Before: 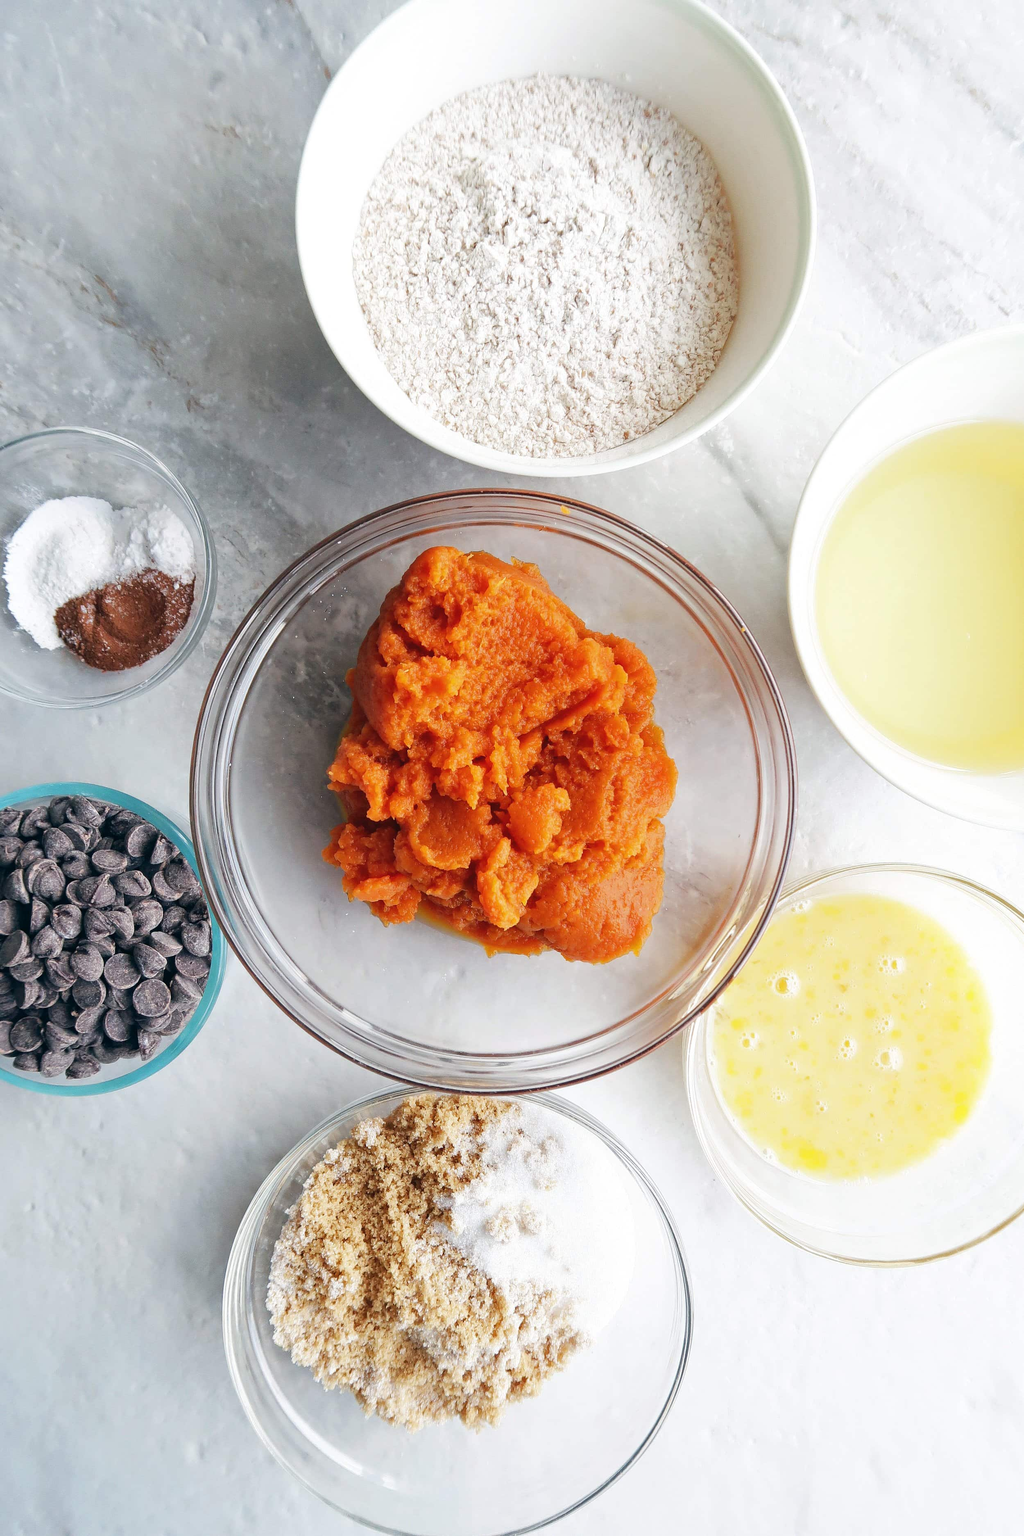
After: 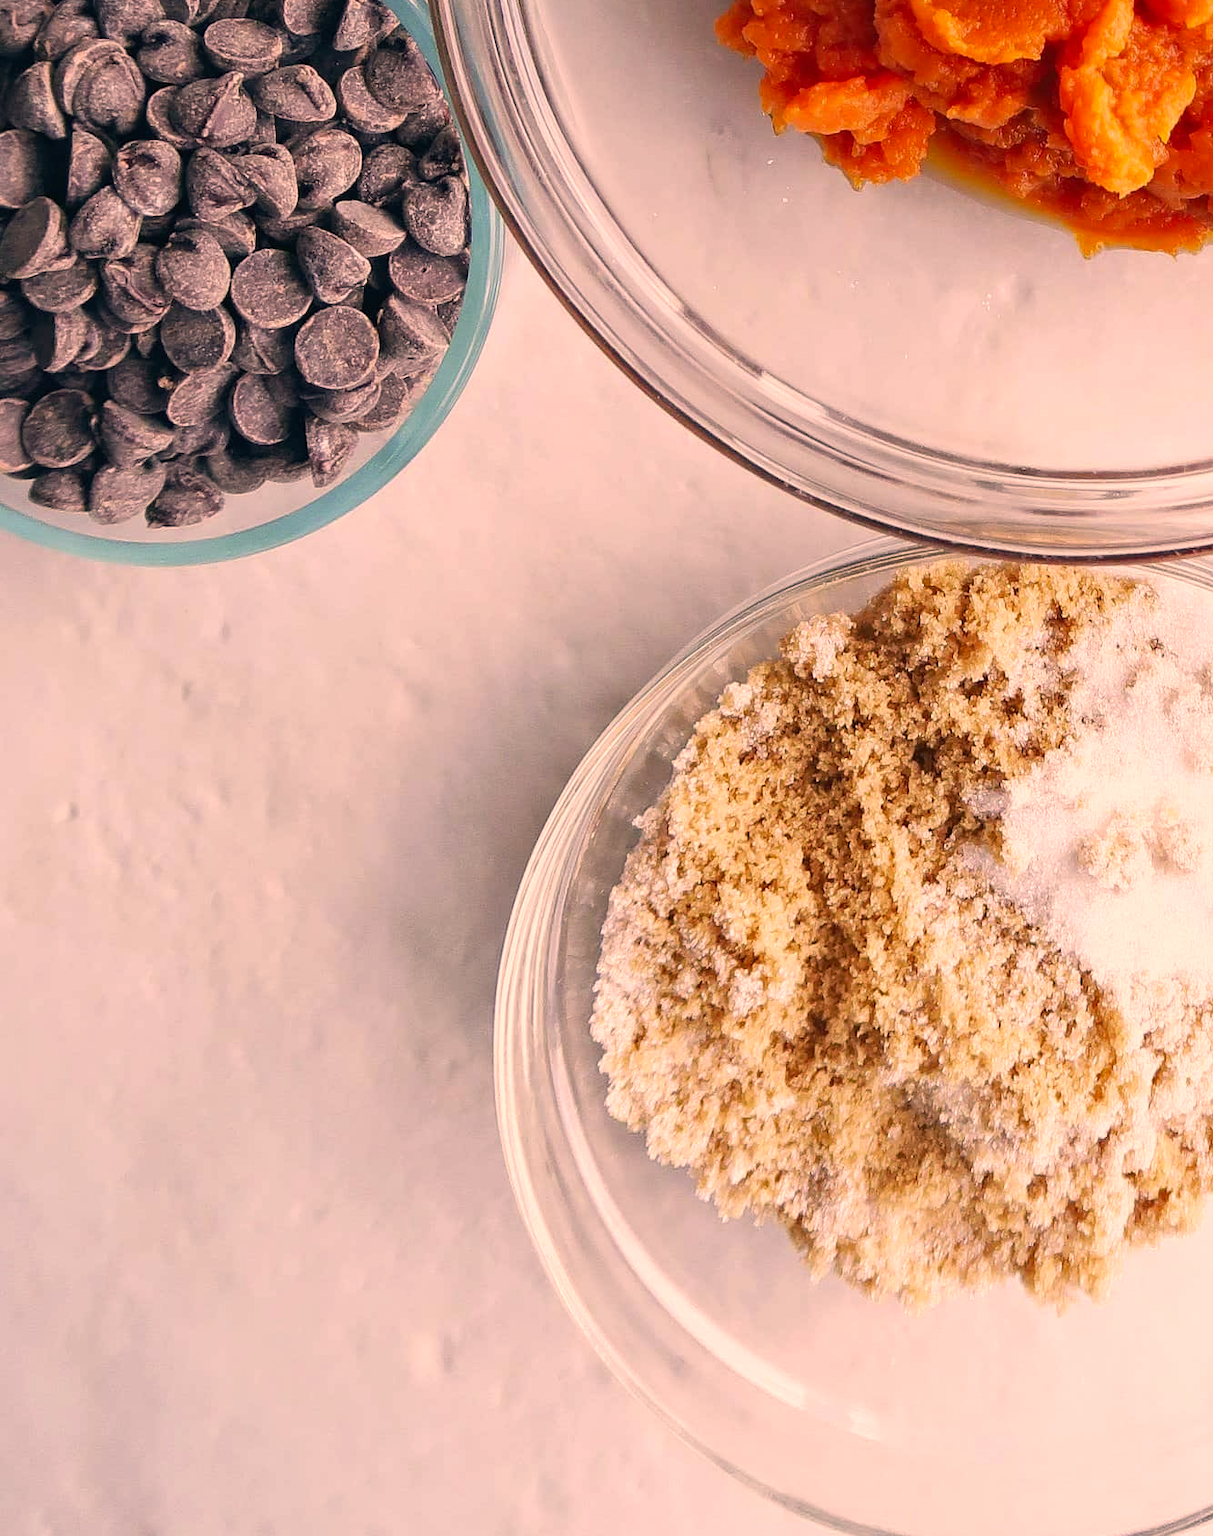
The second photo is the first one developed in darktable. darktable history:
color correction: highlights a* 21.16, highlights b* 19.61
crop and rotate: top 54.778%, right 46.61%, bottom 0.159%
